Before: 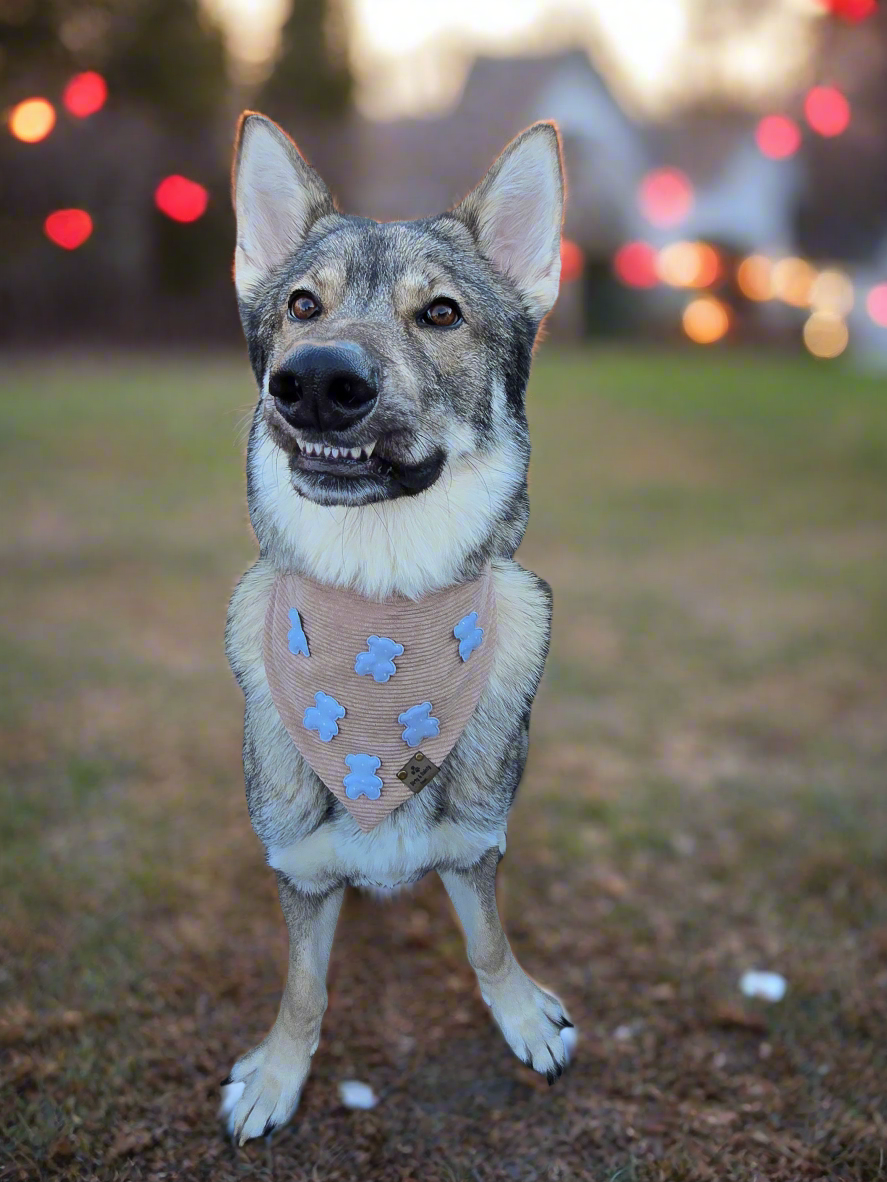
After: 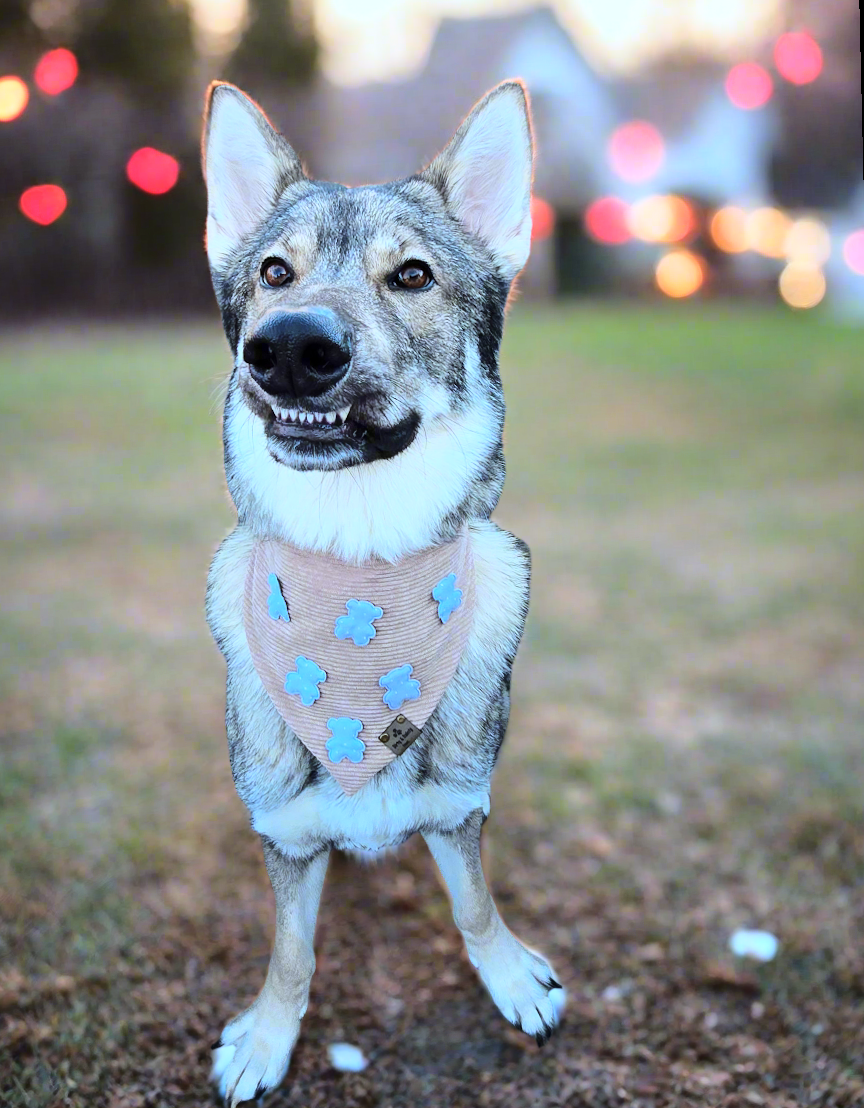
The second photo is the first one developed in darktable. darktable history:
crop and rotate: left 1.774%, right 0.633%, bottom 1.28%
rotate and perspective: rotation -1.32°, lens shift (horizontal) -0.031, crop left 0.015, crop right 0.985, crop top 0.047, crop bottom 0.982
color correction: highlights a* -4.18, highlights b* -10.81
base curve: curves: ch0 [(0, 0) (0.028, 0.03) (0.121, 0.232) (0.46, 0.748) (0.859, 0.968) (1, 1)]
